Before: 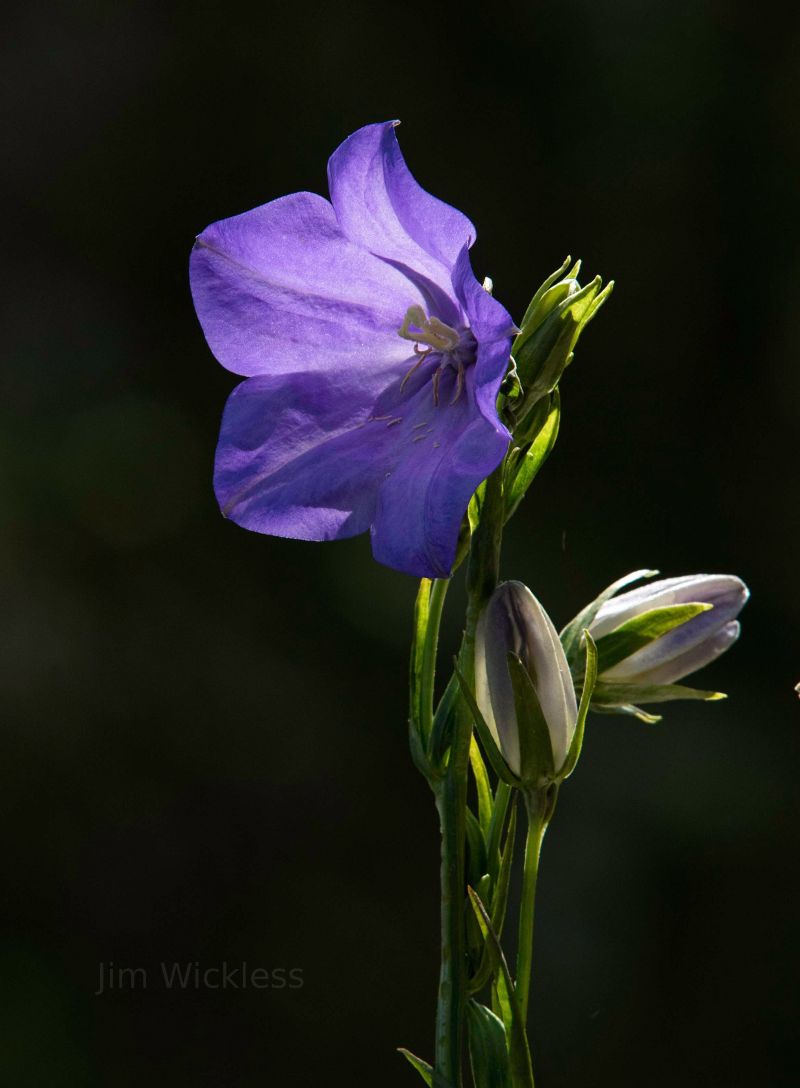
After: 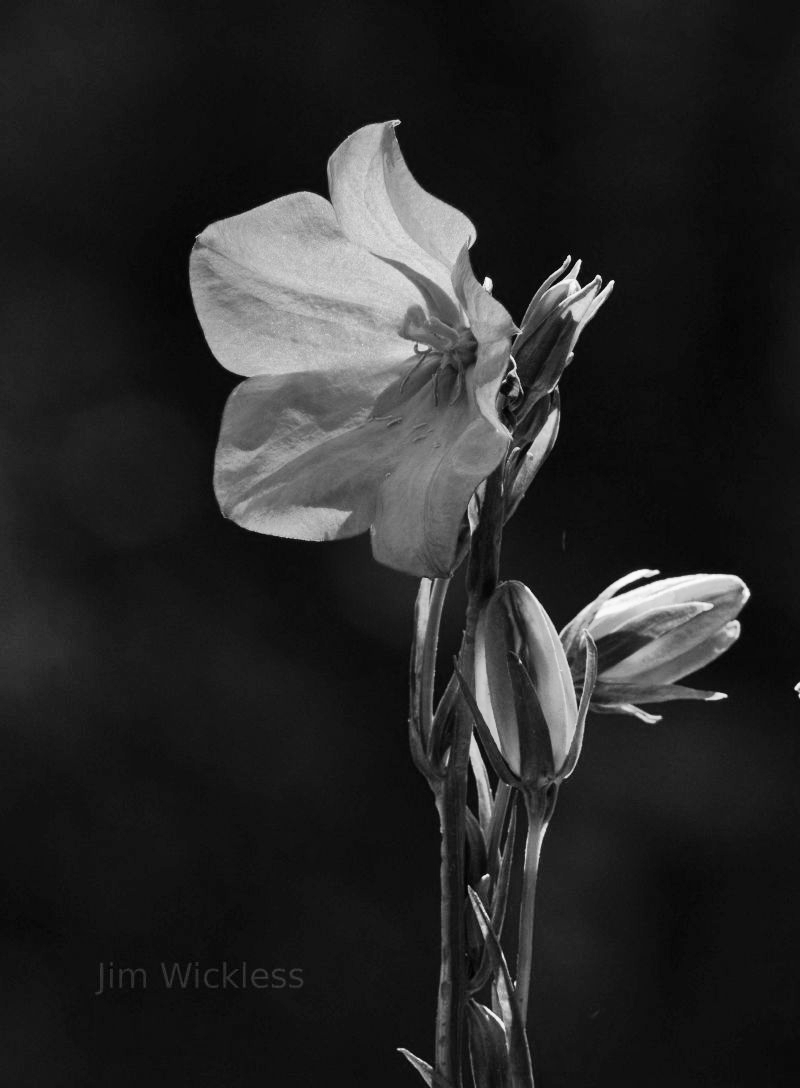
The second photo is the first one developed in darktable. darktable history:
shadows and highlights: low approximation 0.01, soften with gaussian
color calibration: output gray [0.18, 0.41, 0.41, 0], illuminant same as pipeline (D50), adaptation XYZ, x 0.346, y 0.358, temperature 5010.42 K
